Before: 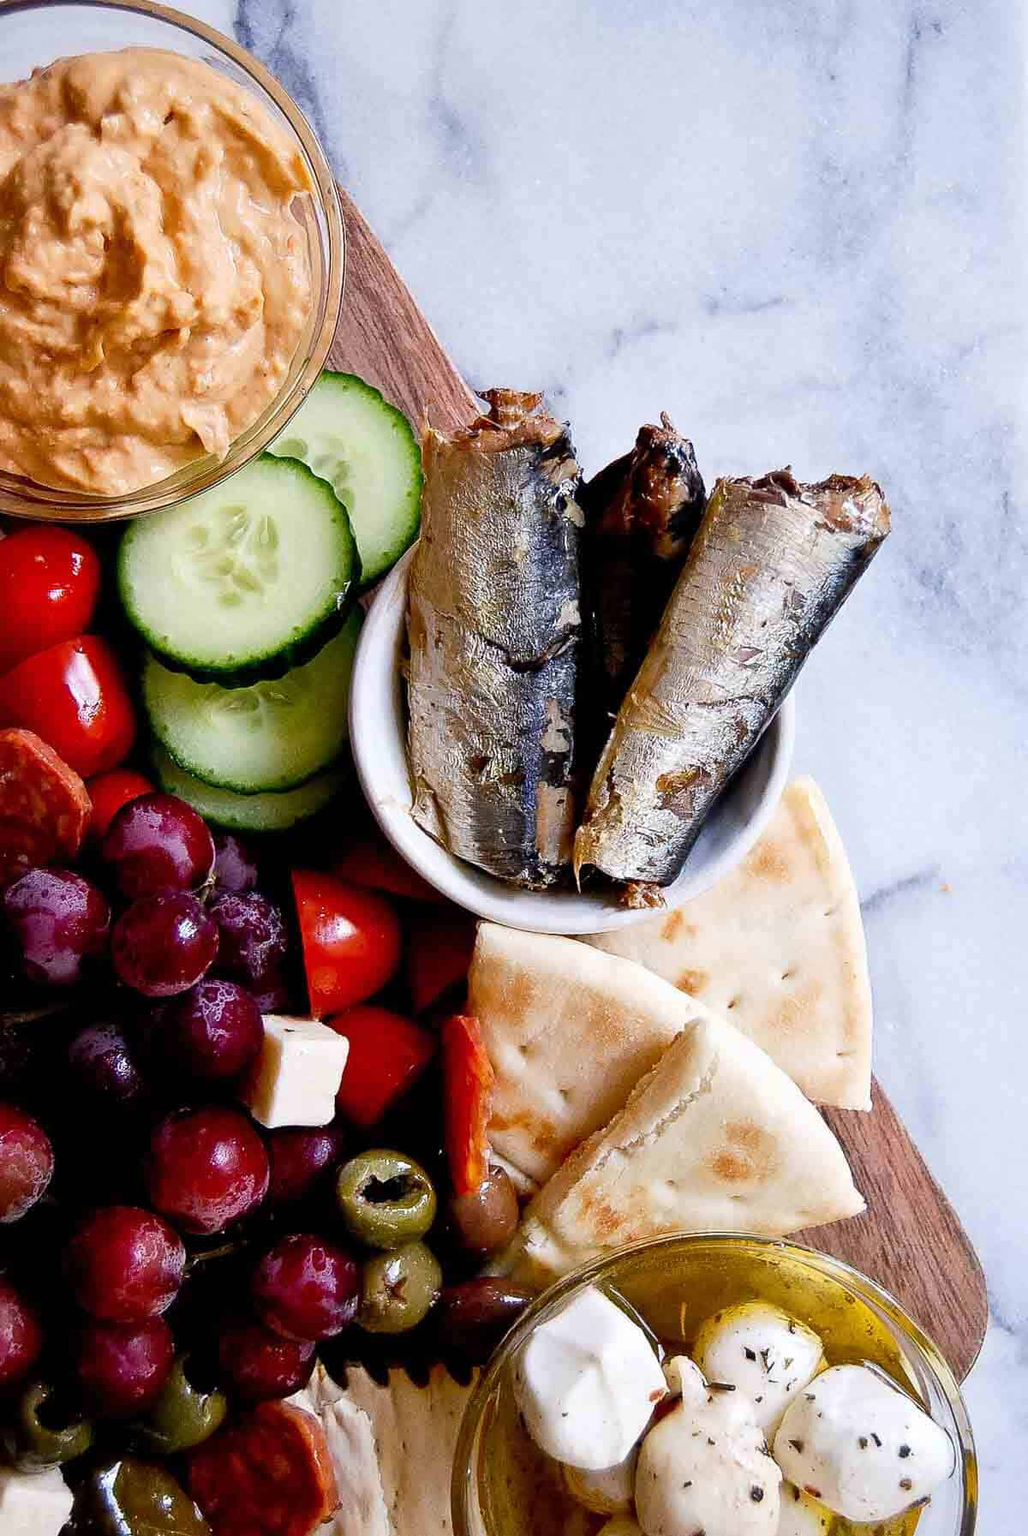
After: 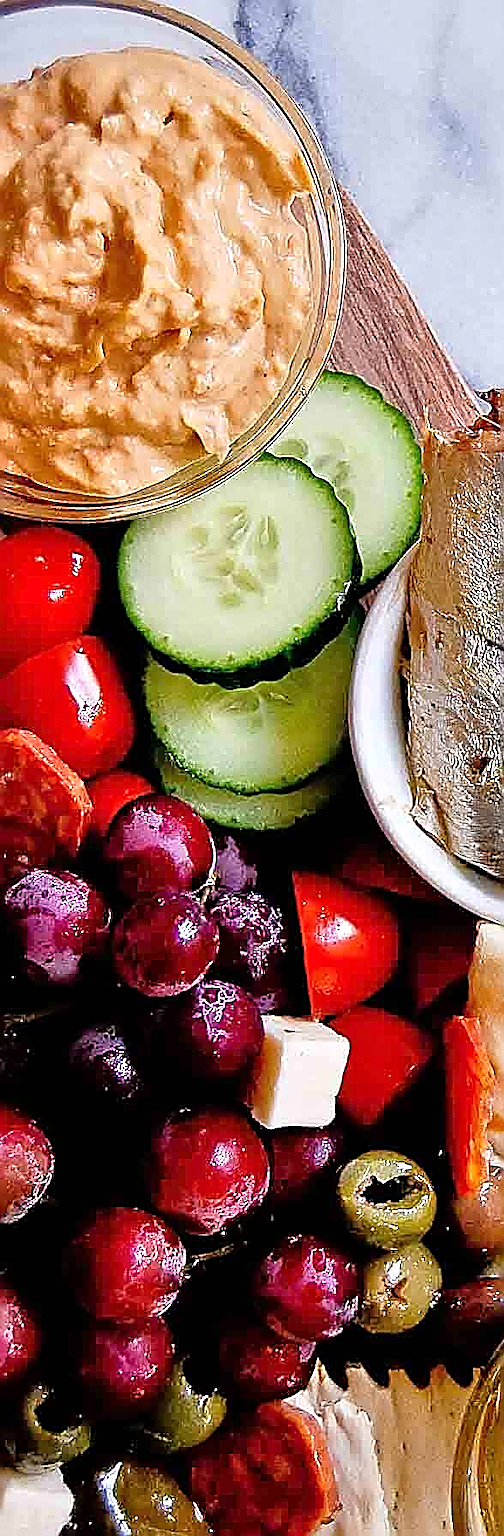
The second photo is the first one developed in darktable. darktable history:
sharpen: amount 1.861
tone equalizer: -7 EV 0.15 EV, -6 EV 0.6 EV, -5 EV 1.15 EV, -4 EV 1.33 EV, -3 EV 1.15 EV, -2 EV 0.6 EV, -1 EV 0.15 EV, mask exposure compensation -0.5 EV
crop and rotate: left 0%, top 0%, right 50.845%
